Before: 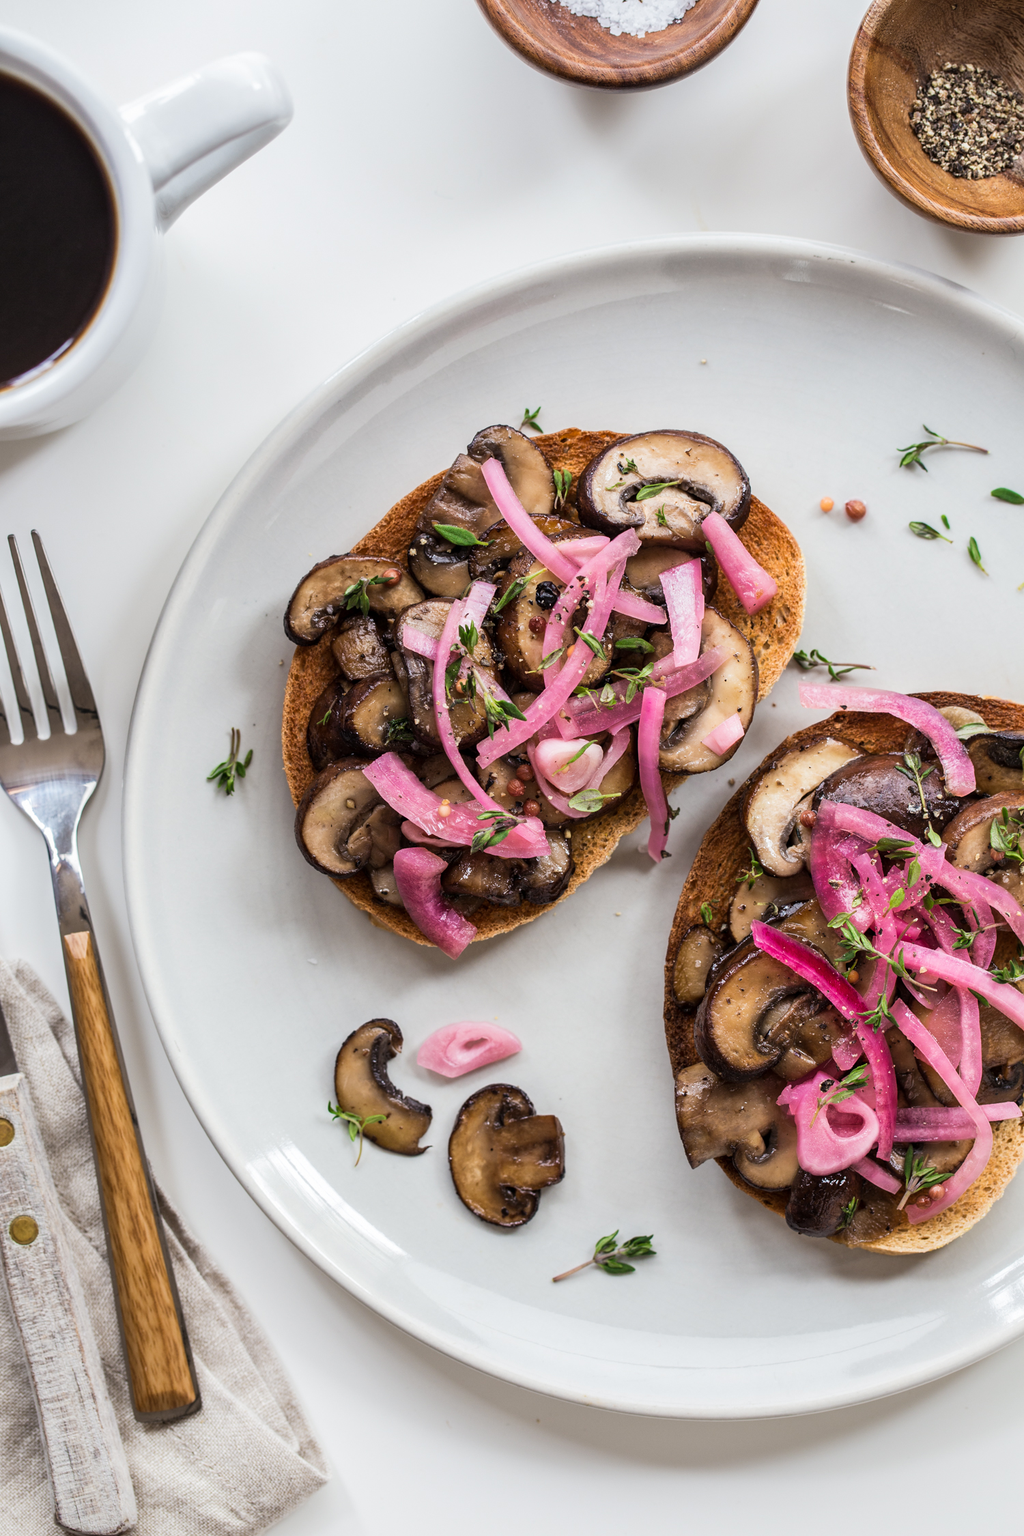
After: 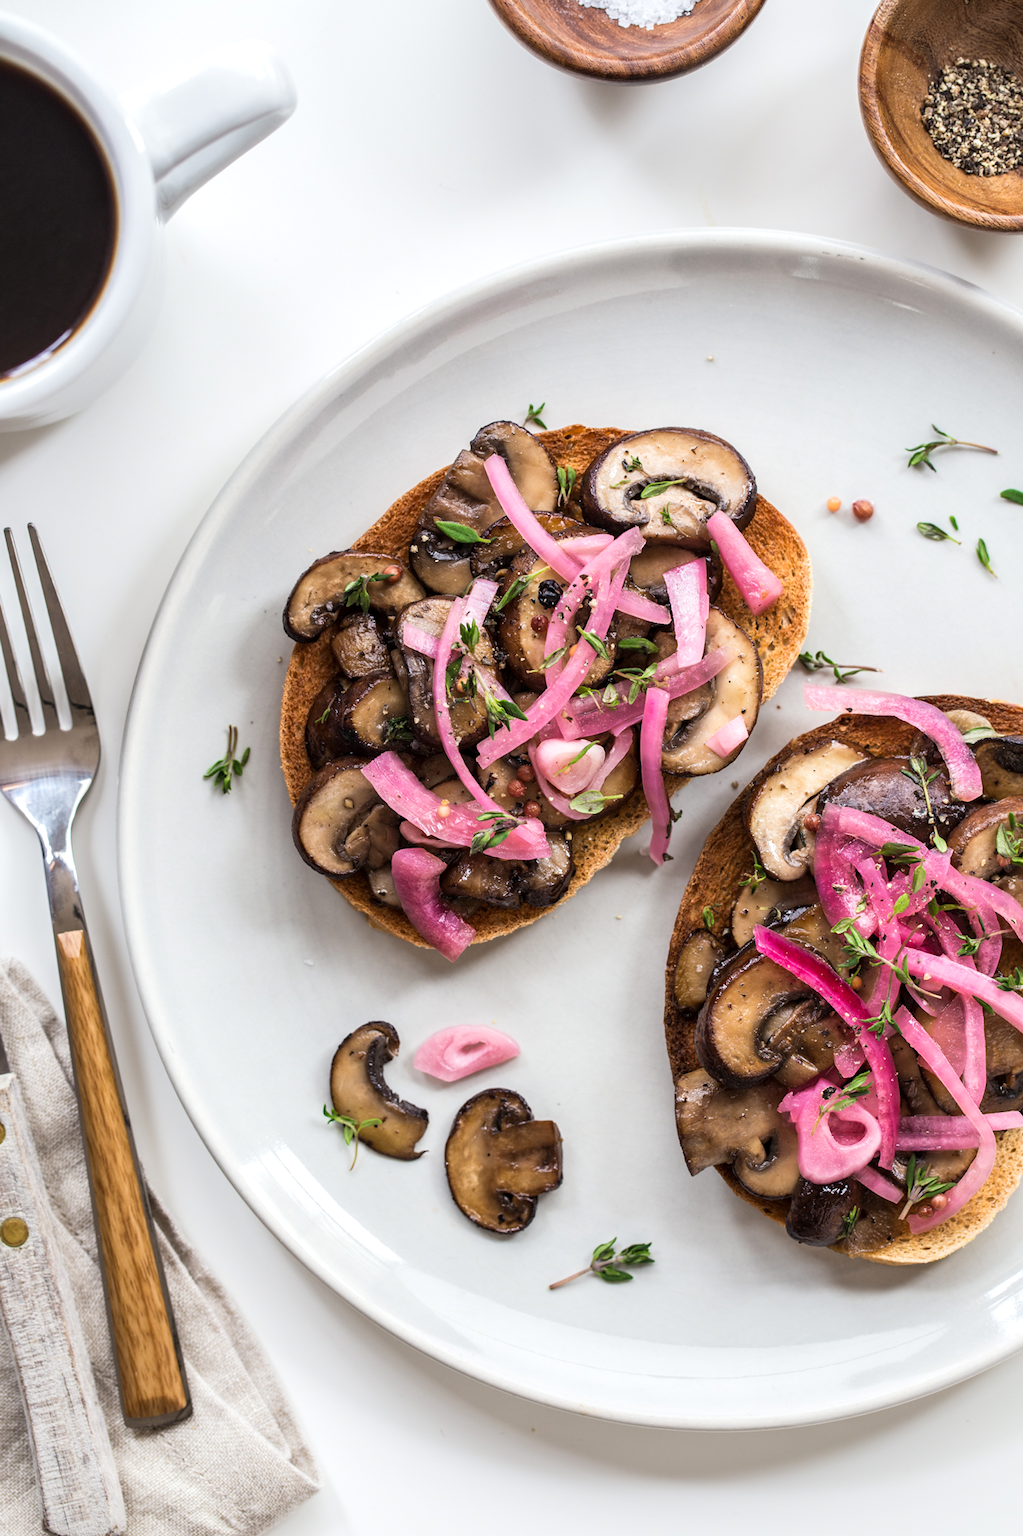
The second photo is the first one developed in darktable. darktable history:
exposure: exposure 0.207 EV, compensate highlight preservation false
crop and rotate: angle -0.5°
